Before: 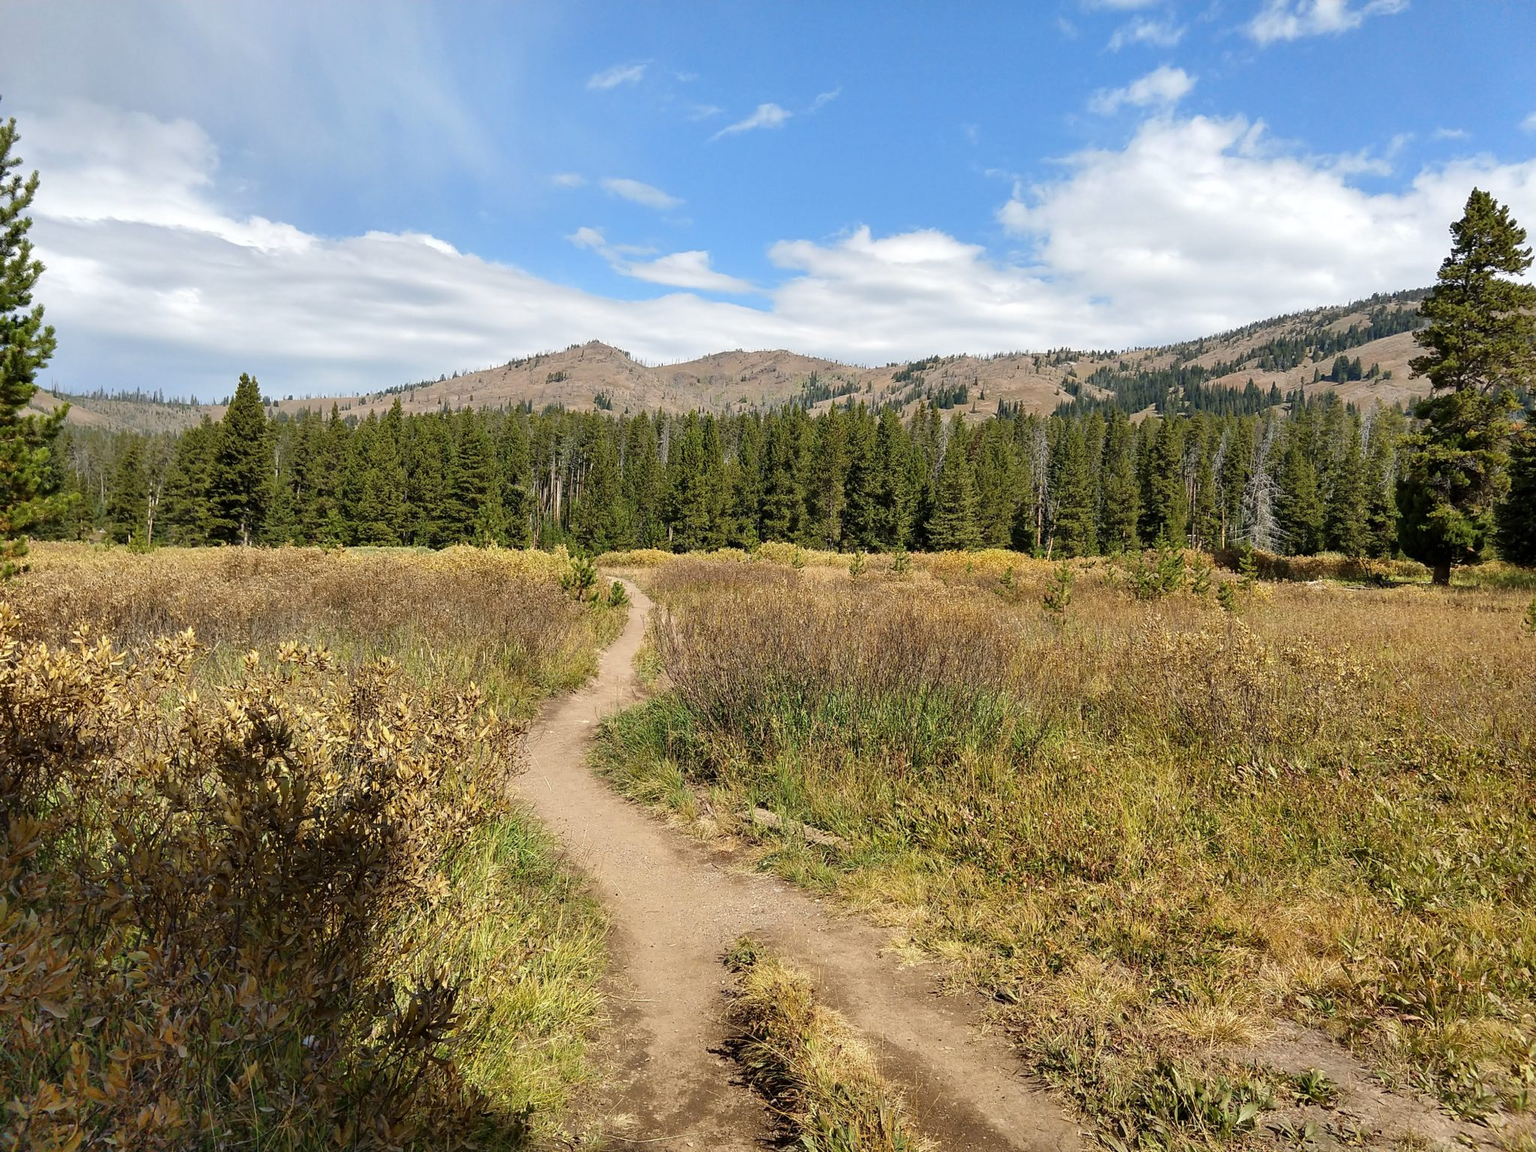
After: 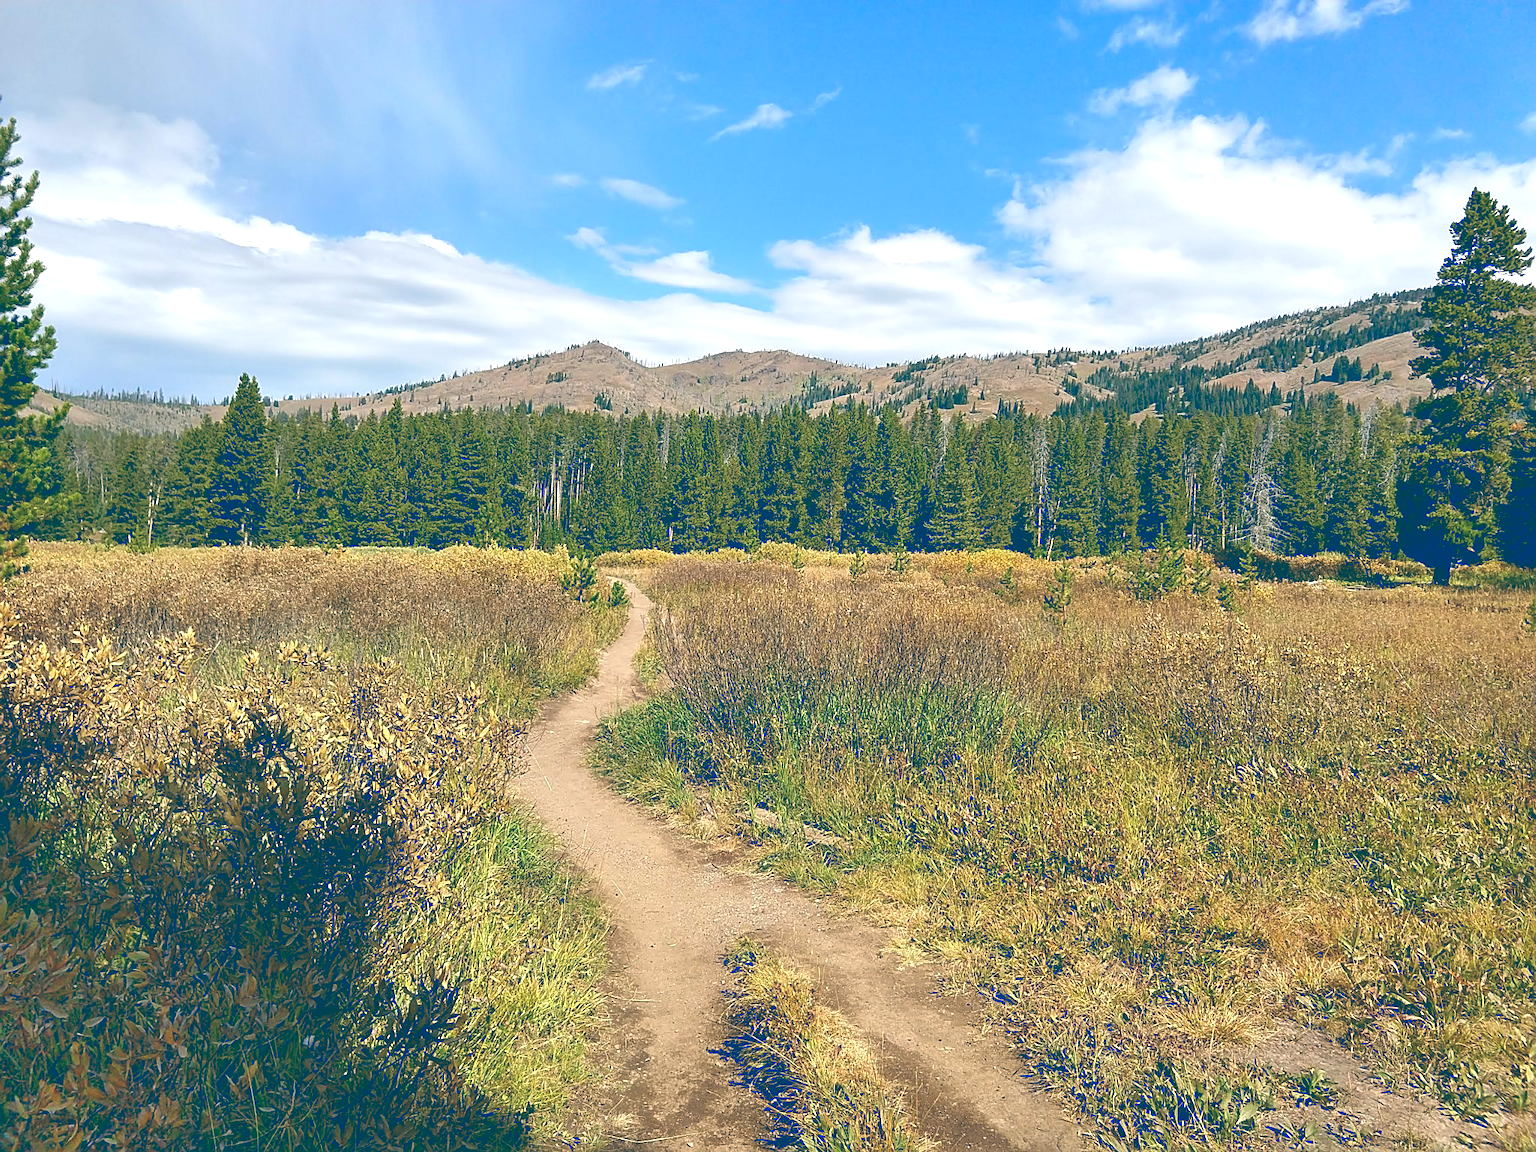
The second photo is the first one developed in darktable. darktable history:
sharpen: on, module defaults
color balance: lift [1.016, 0.983, 1, 1.017], gamma [0.958, 1, 1, 1], gain [0.981, 1.007, 0.993, 1.002], input saturation 118.26%, contrast 13.43%, contrast fulcrum 21.62%, output saturation 82.76%
exposure: black level correction 0.005, exposure 0.014 EV, compensate highlight preservation false
tone curve: curves: ch0 [(0, 0.137) (1, 1)], color space Lab, linked channels, preserve colors none
